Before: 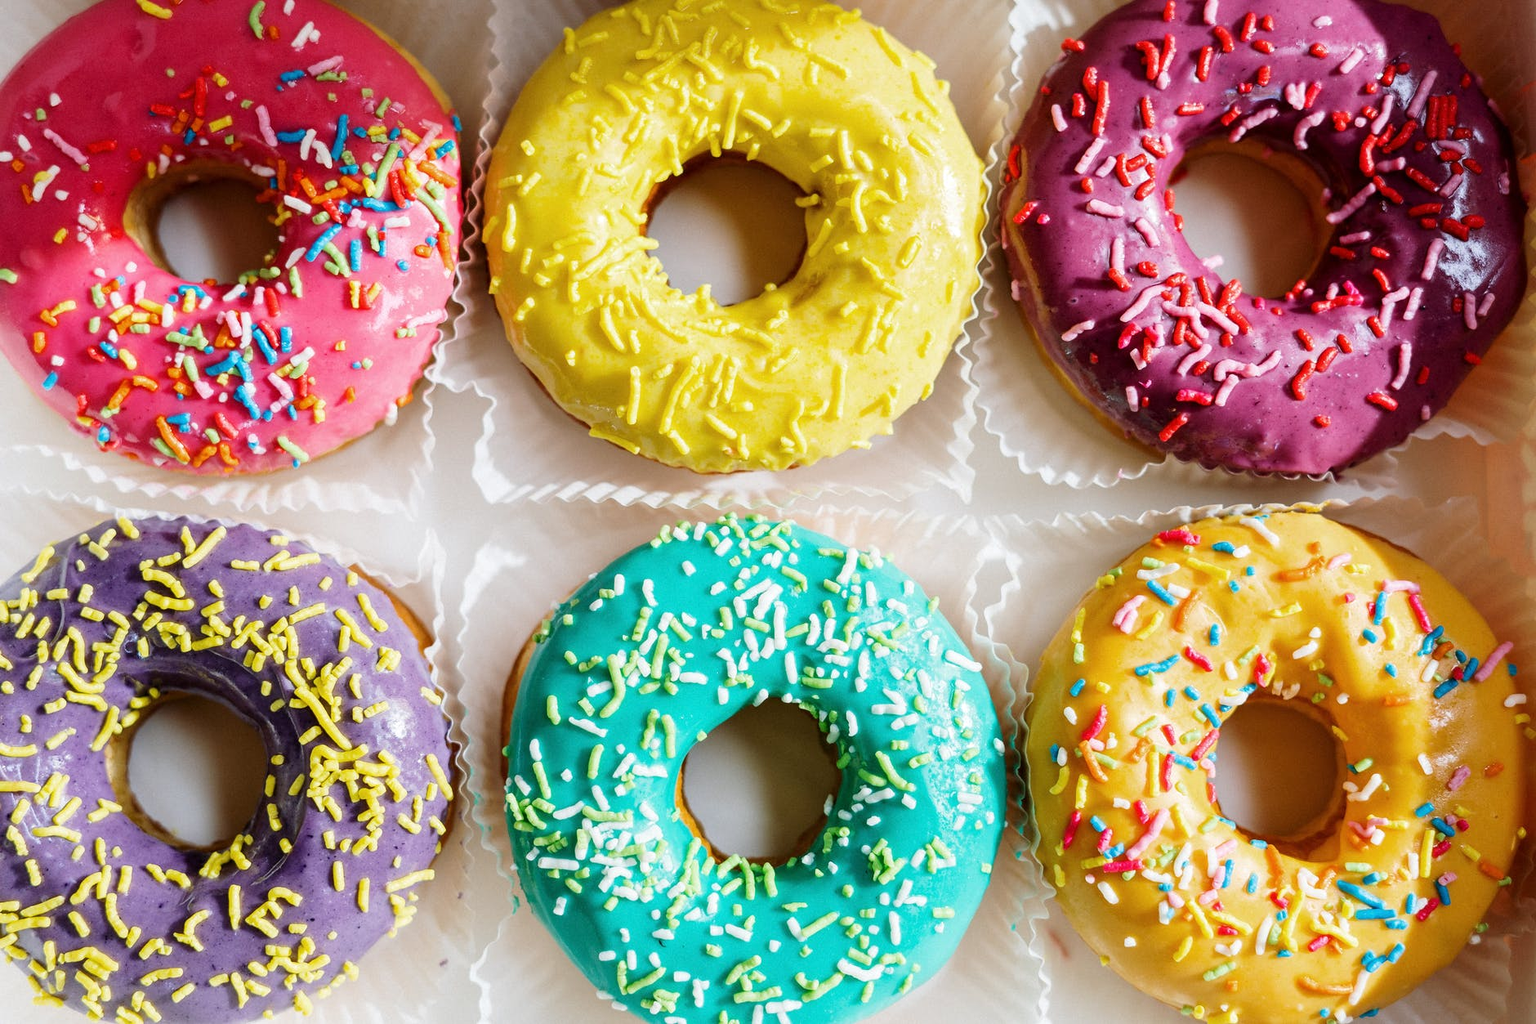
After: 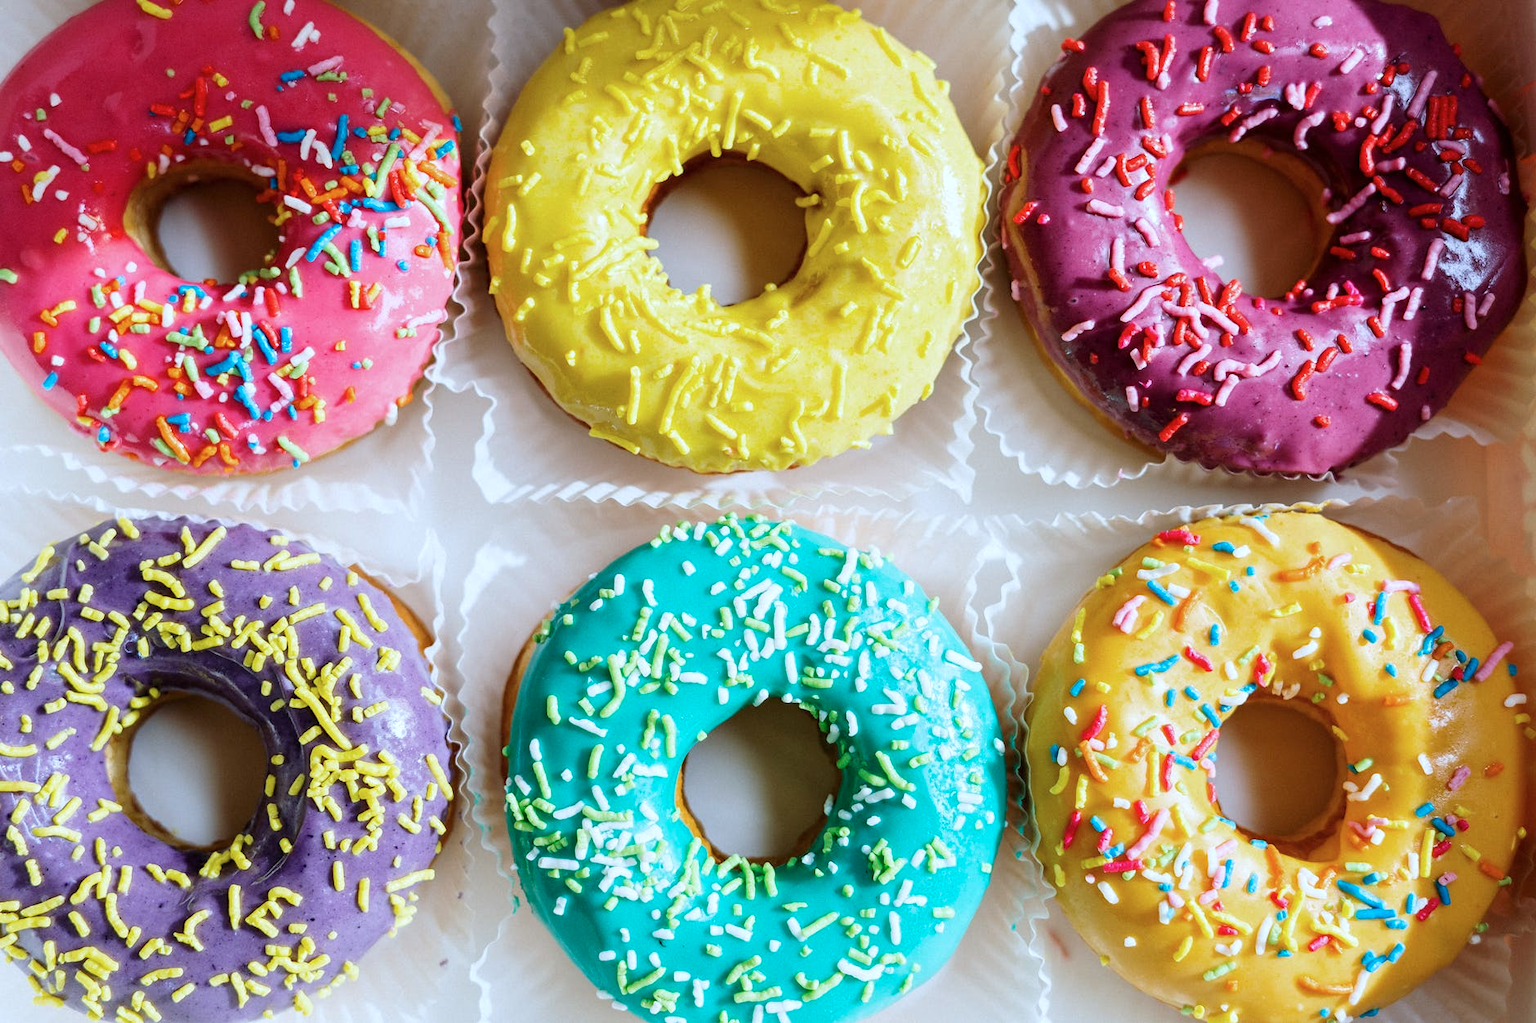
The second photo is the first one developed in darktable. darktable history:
color calibration: illuminant custom, x 0.368, y 0.373, temperature 4330.32 K
tone equalizer: on, module defaults
